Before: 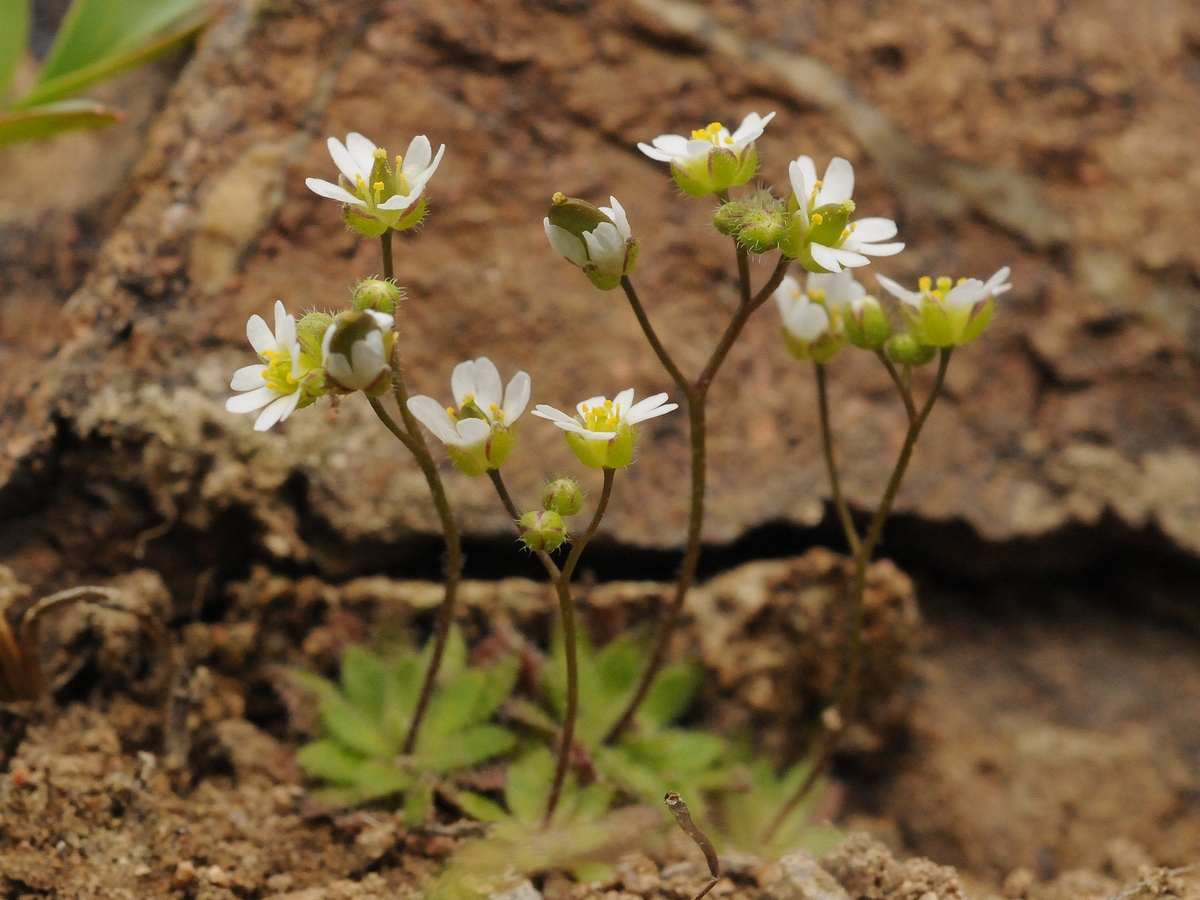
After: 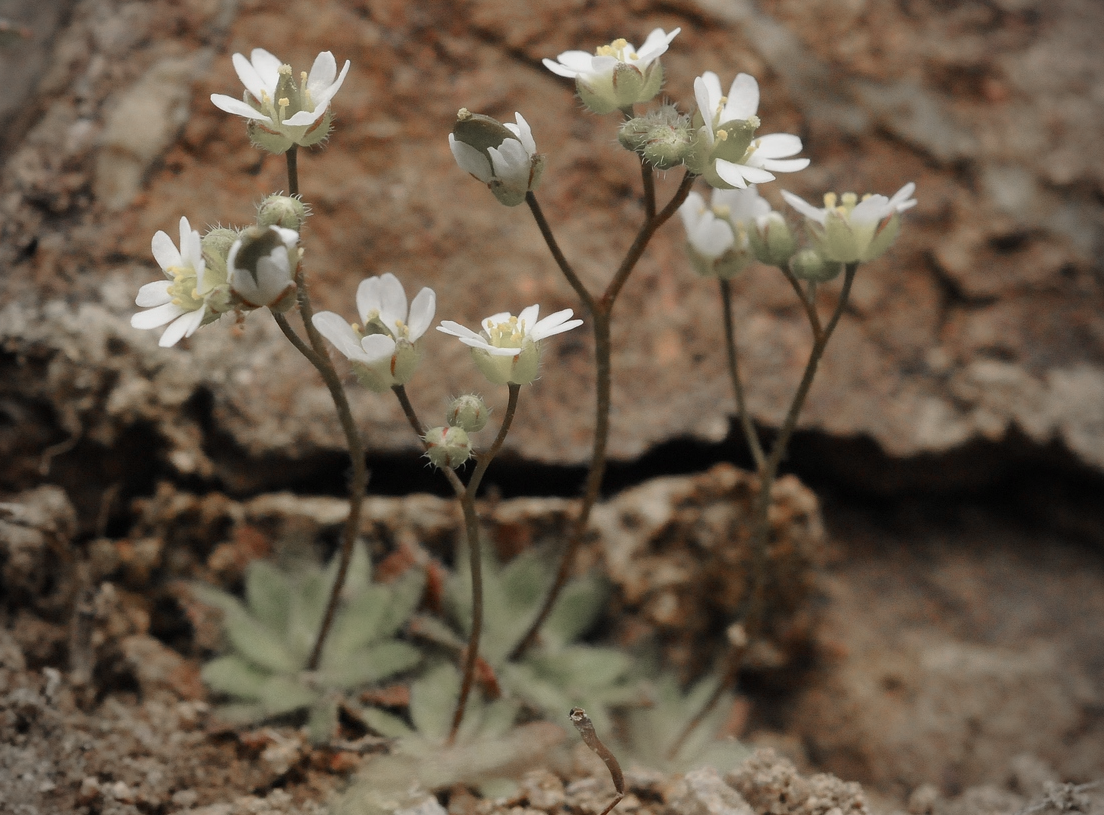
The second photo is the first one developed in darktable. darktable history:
crop and rotate: left 7.961%, top 9.346%
color zones: curves: ch1 [(0, 0.708) (0.088, 0.648) (0.245, 0.187) (0.429, 0.326) (0.571, 0.498) (0.714, 0.5) (0.857, 0.5) (1, 0.708)]
vignetting: brightness -0.476
